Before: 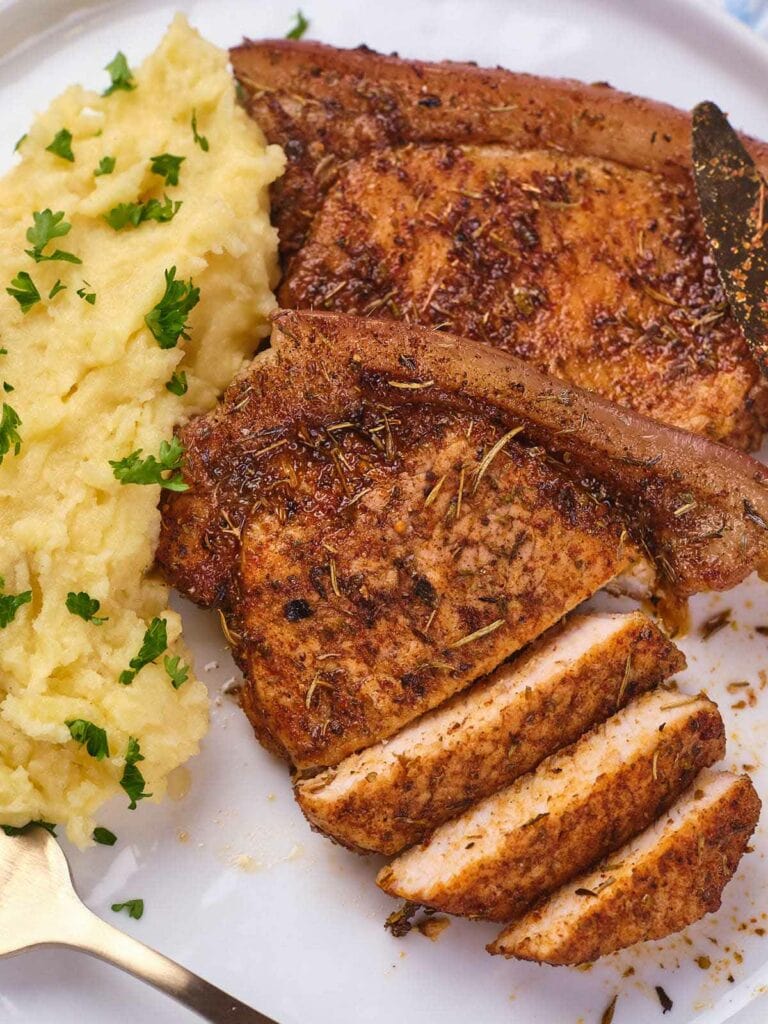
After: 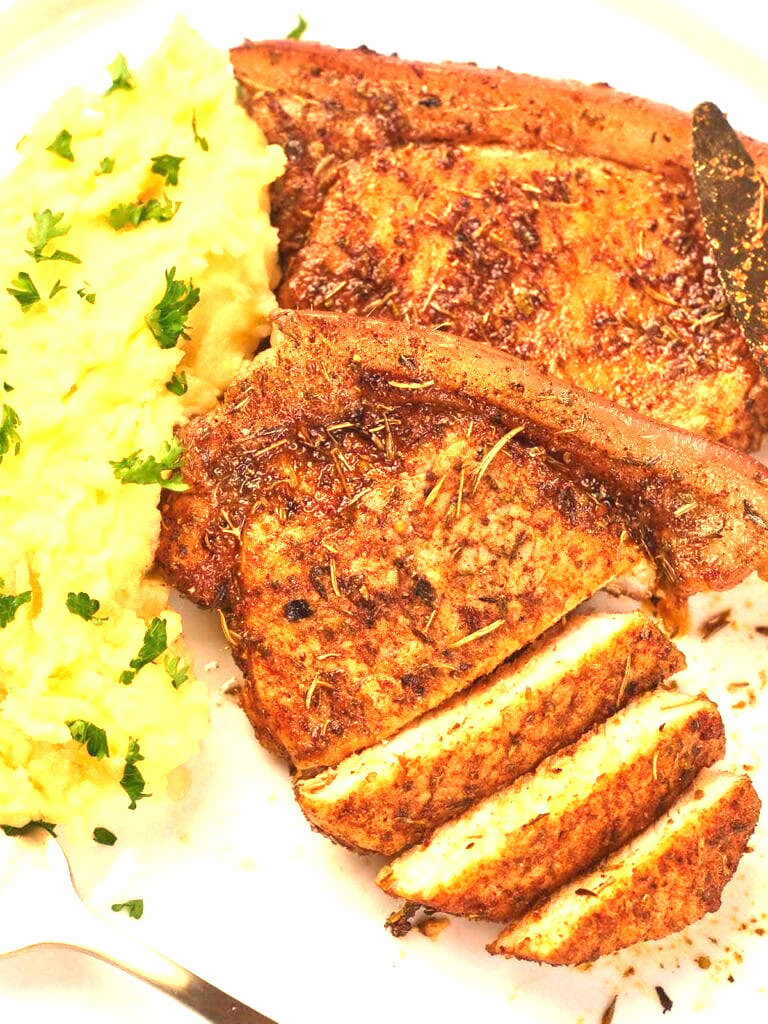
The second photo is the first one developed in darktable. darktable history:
exposure: exposure 1.5 EV, compensate highlight preservation false
white balance: red 1.08, blue 0.791
